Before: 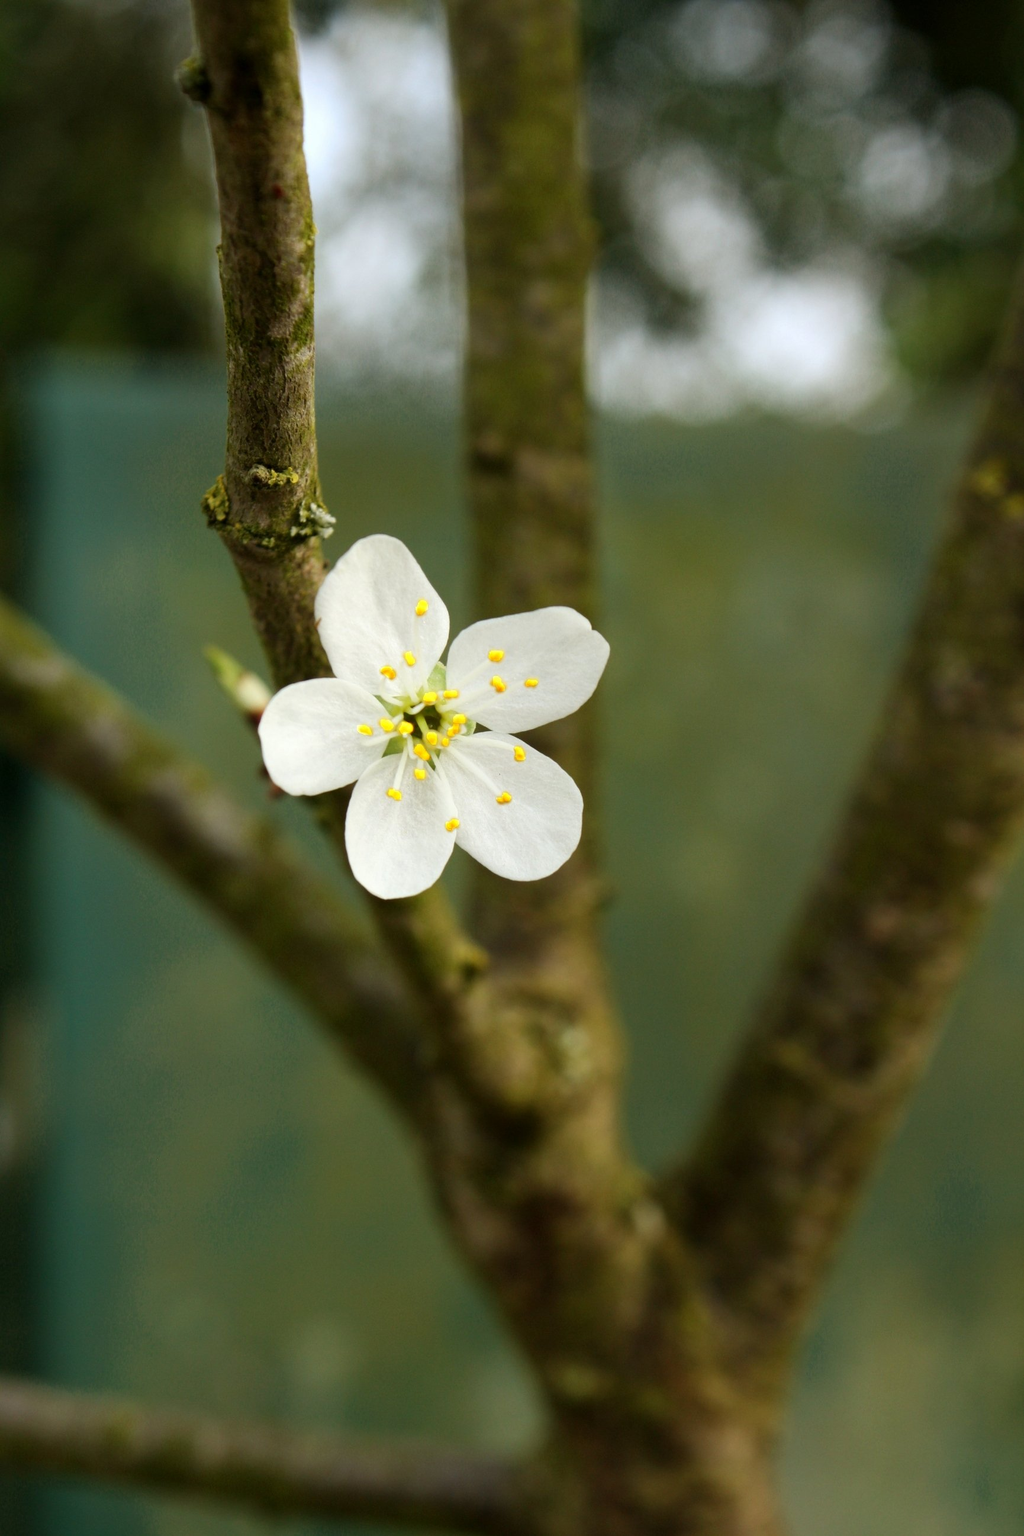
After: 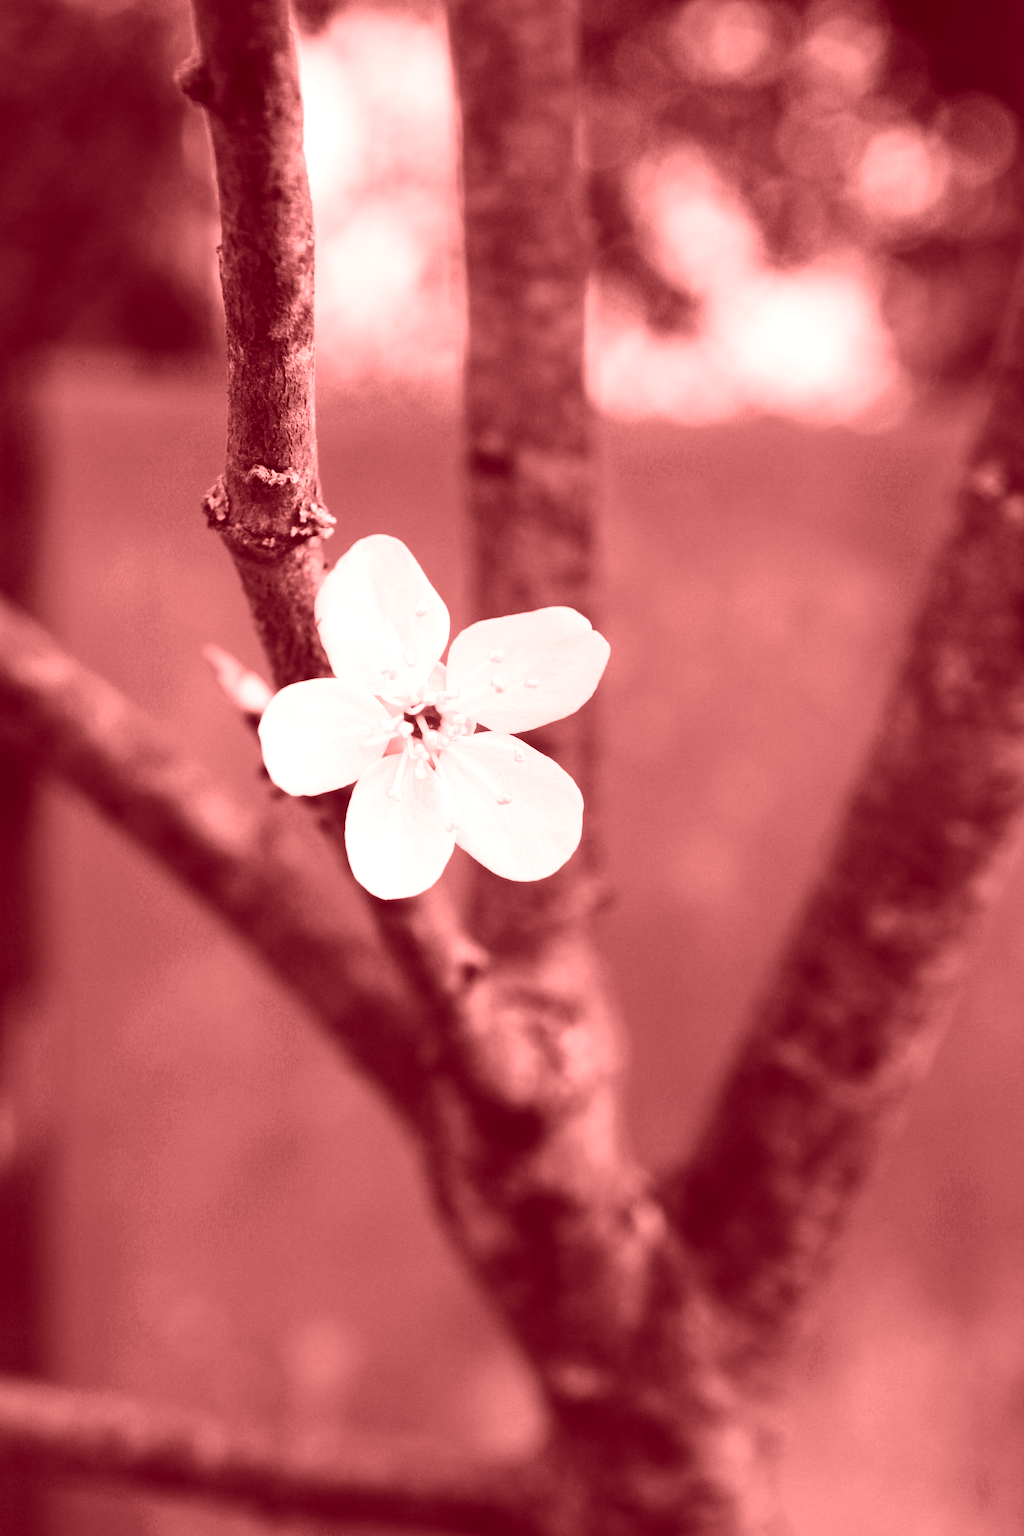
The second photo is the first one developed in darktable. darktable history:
base curve: curves: ch0 [(0, 0) (0.032, 0.025) (0.121, 0.166) (0.206, 0.329) (0.605, 0.79) (1, 1)], preserve colors none
colorize: saturation 60%, source mix 100%
